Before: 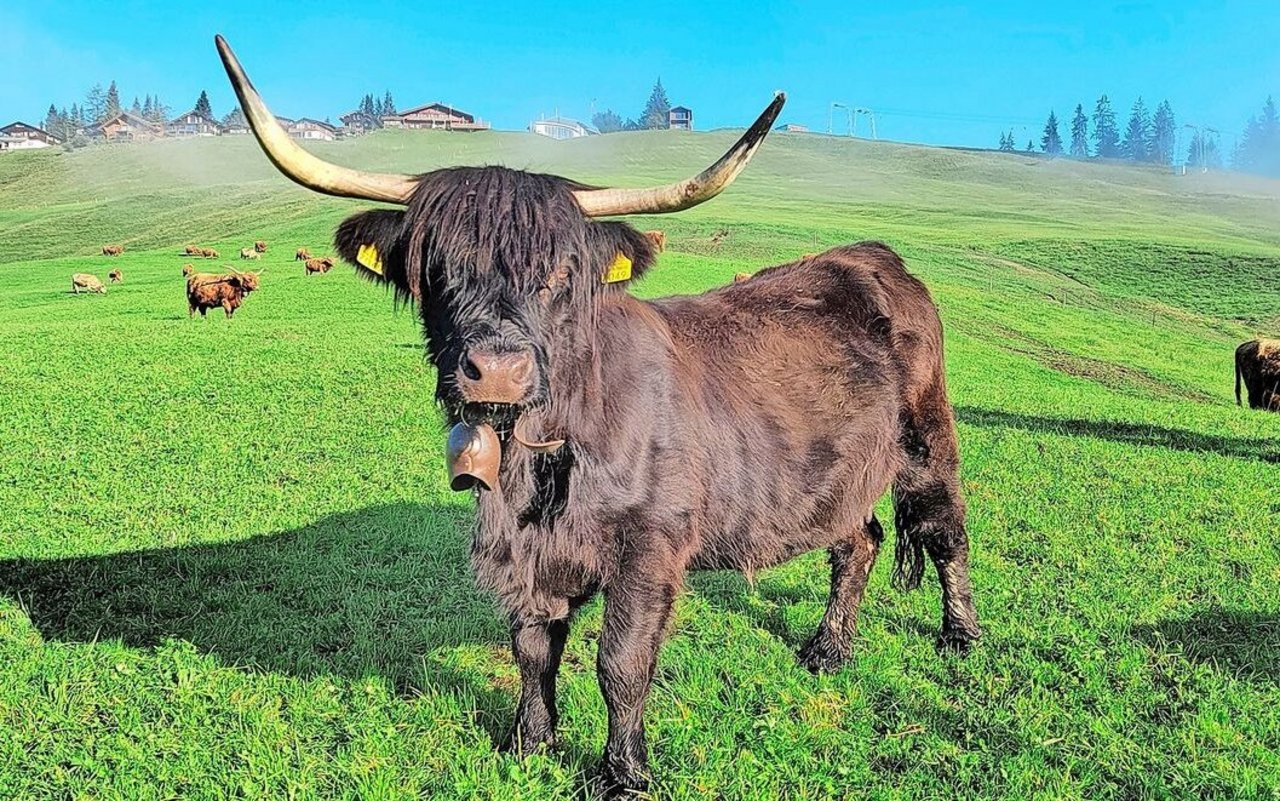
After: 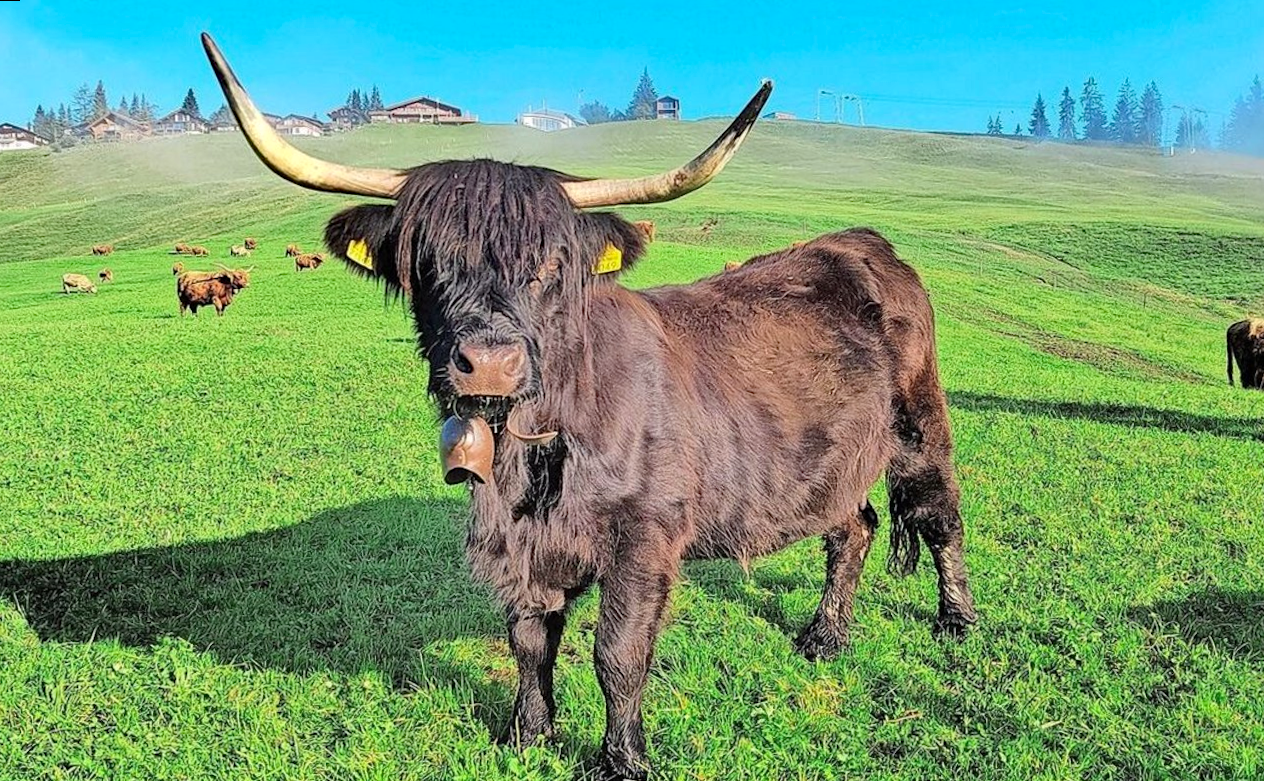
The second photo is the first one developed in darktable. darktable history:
rotate and perspective: rotation -1°, crop left 0.011, crop right 0.989, crop top 0.025, crop bottom 0.975
haze removal: adaptive false
